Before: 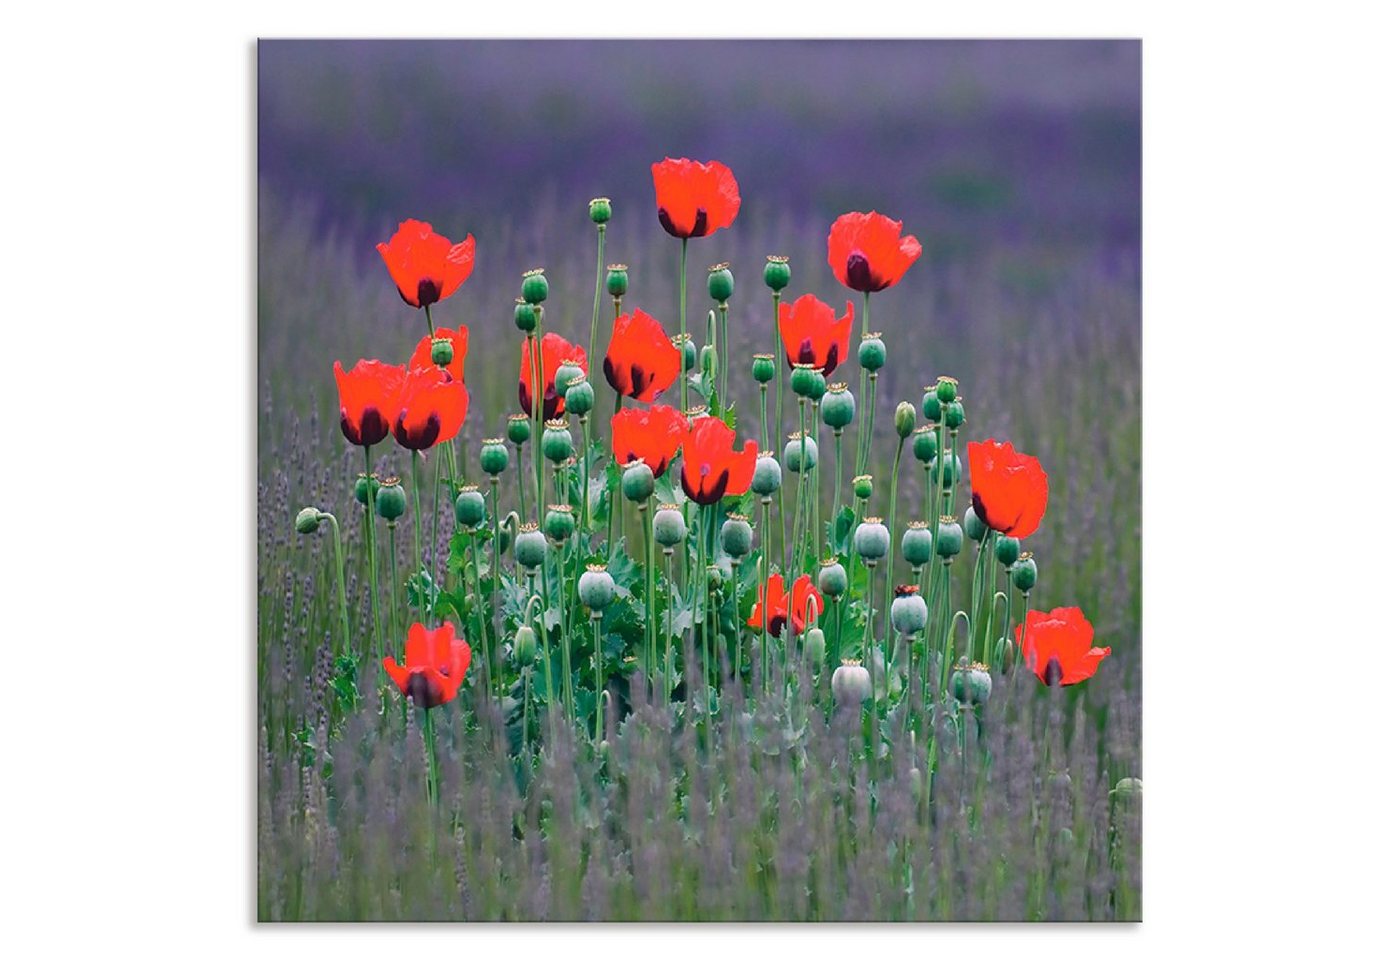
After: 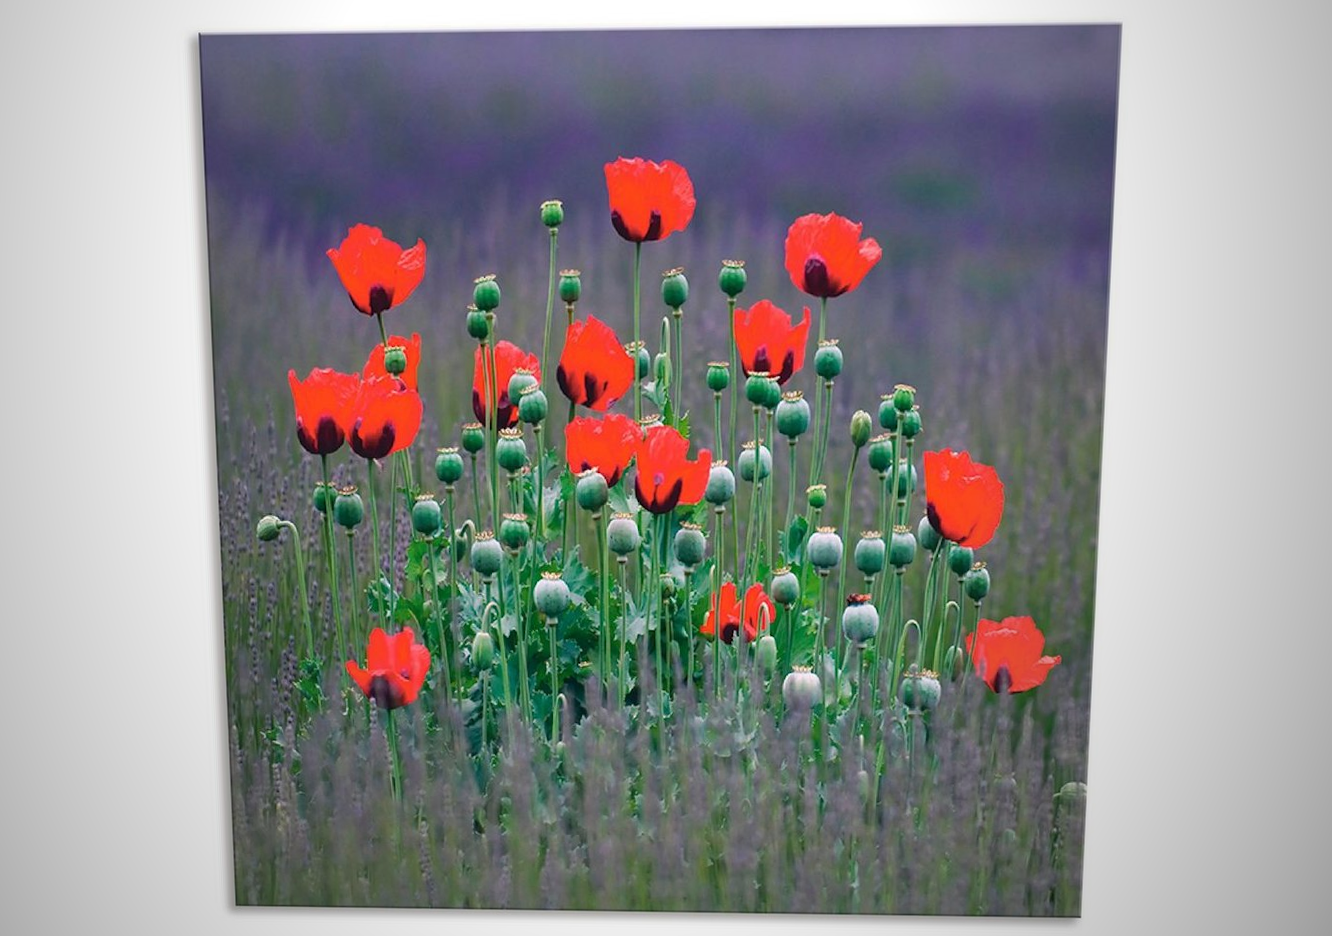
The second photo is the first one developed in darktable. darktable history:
tone equalizer: on, module defaults
rotate and perspective: rotation 0.074°, lens shift (vertical) 0.096, lens shift (horizontal) -0.041, crop left 0.043, crop right 0.952, crop top 0.024, crop bottom 0.979
vignetting: fall-off start 72.14%, fall-off radius 108.07%, brightness -0.713, saturation -0.488, center (-0.054, -0.359), width/height ratio 0.729
